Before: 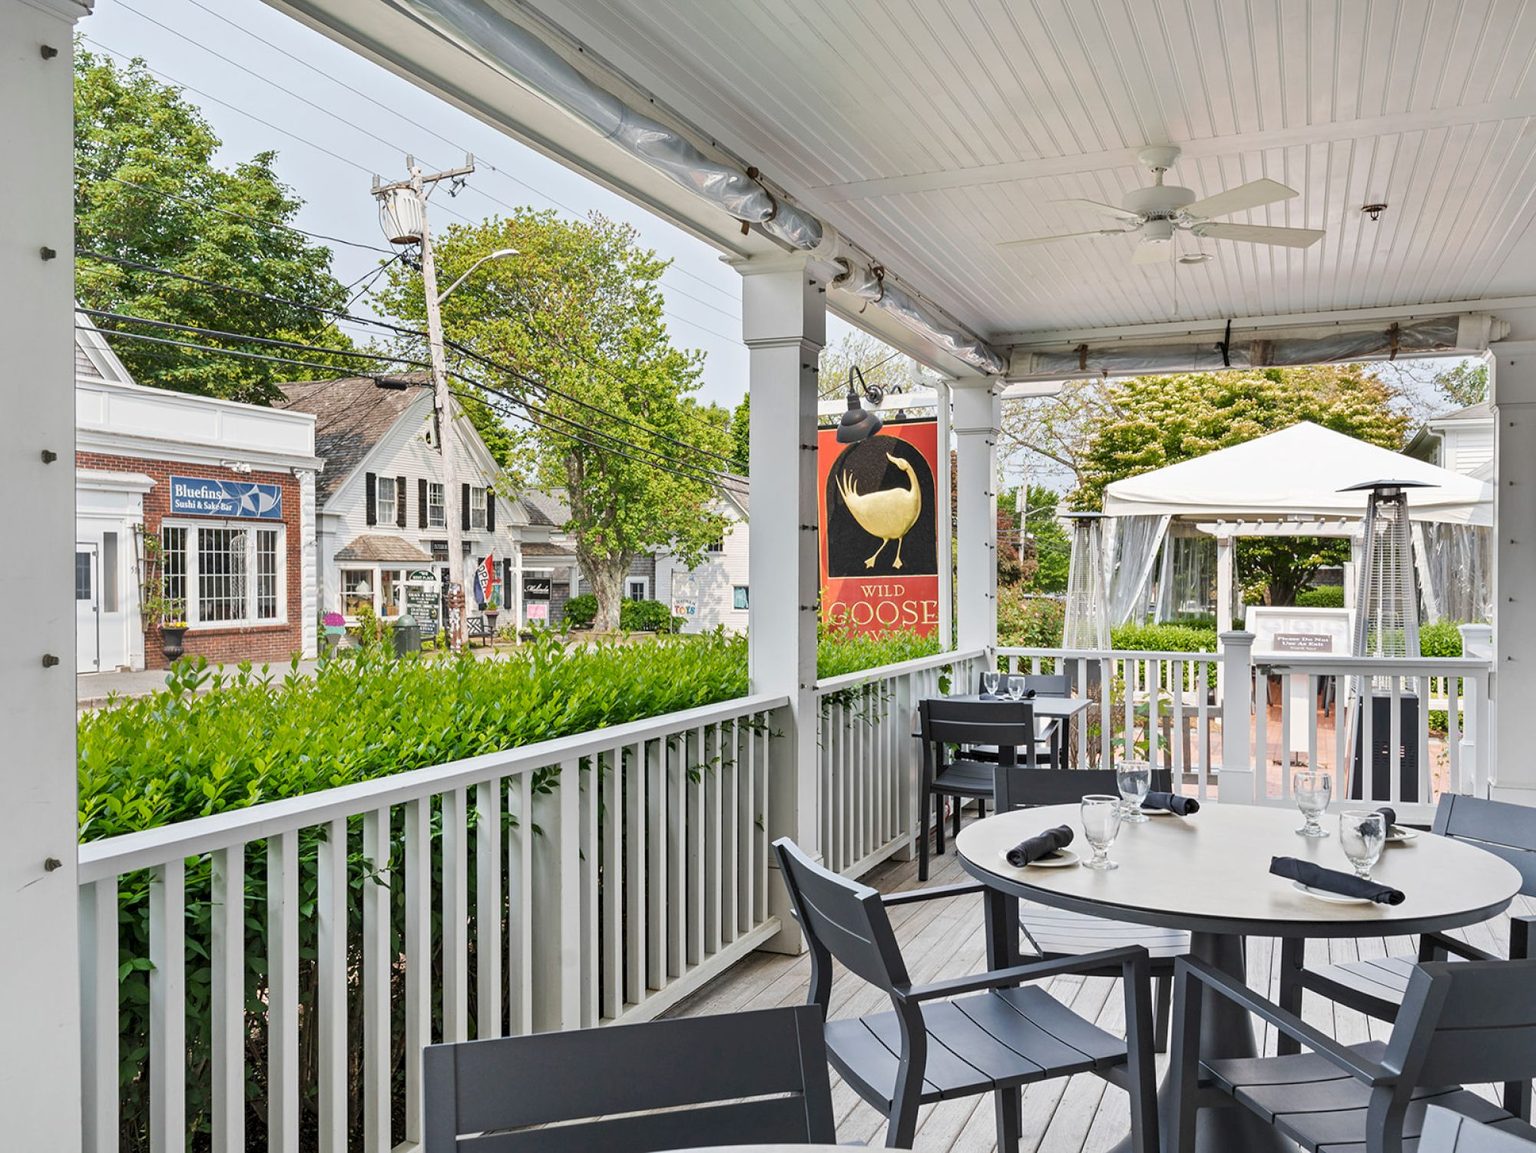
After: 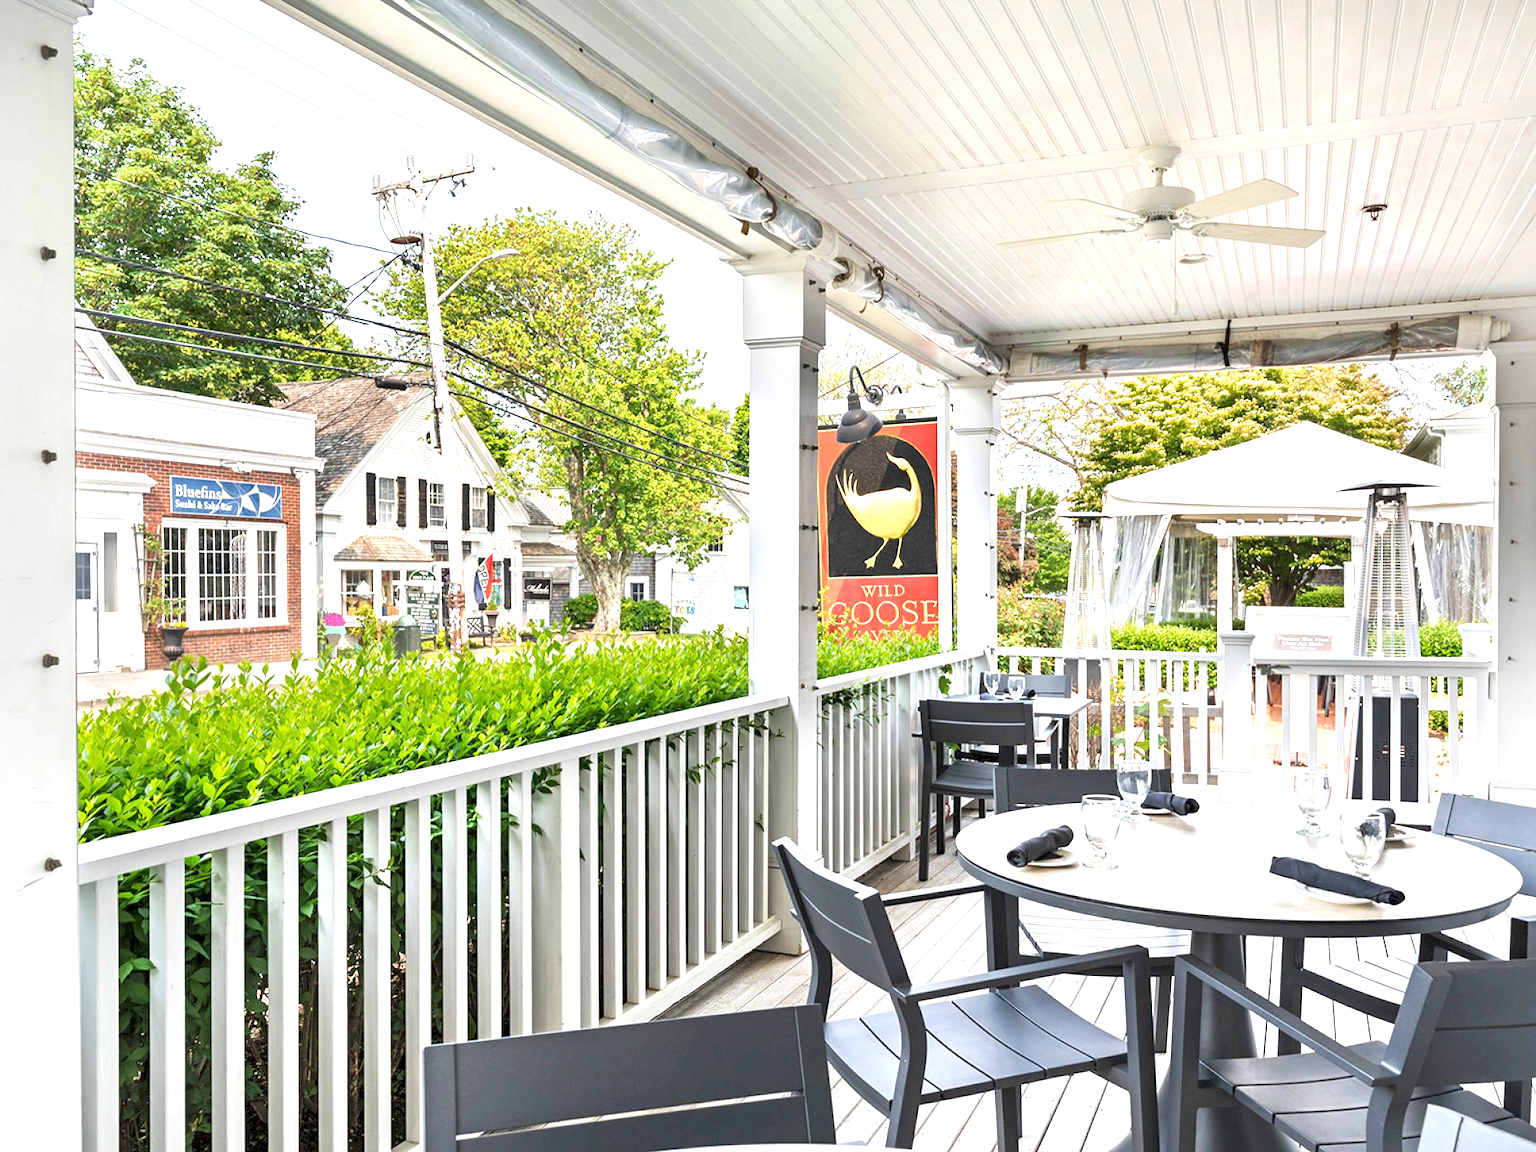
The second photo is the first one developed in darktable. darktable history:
exposure: black level correction 0, exposure 1.001 EV, compensate highlight preservation false
